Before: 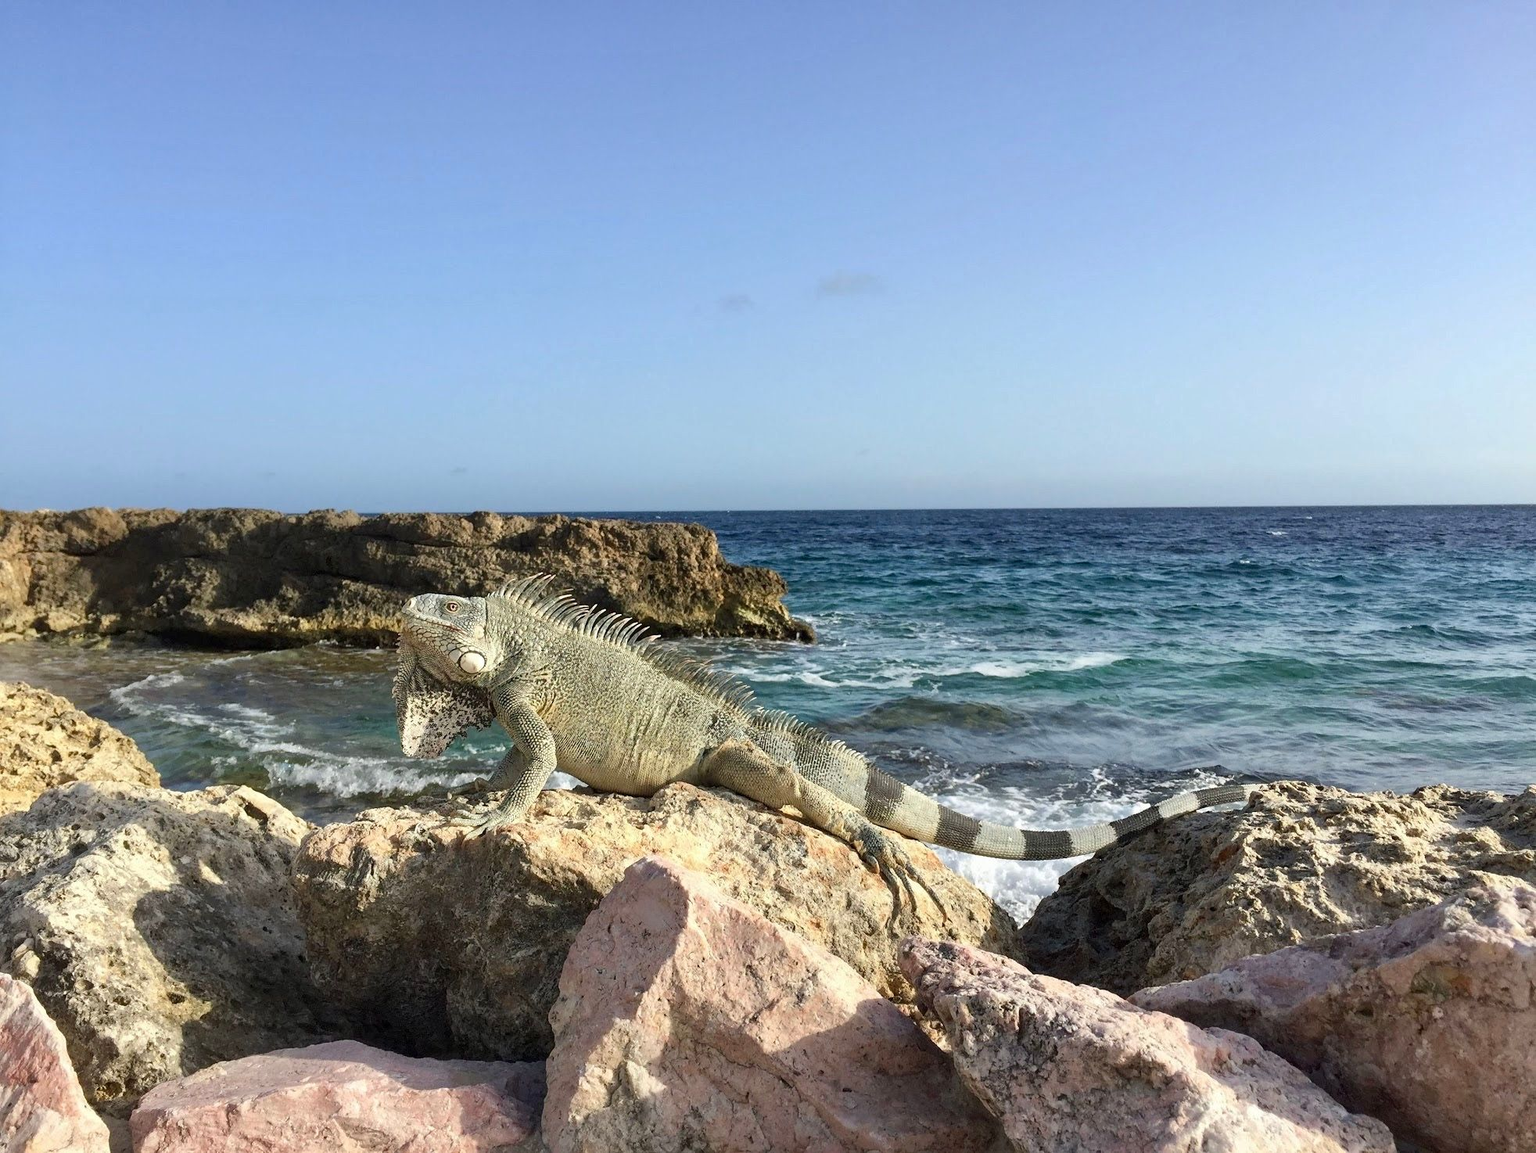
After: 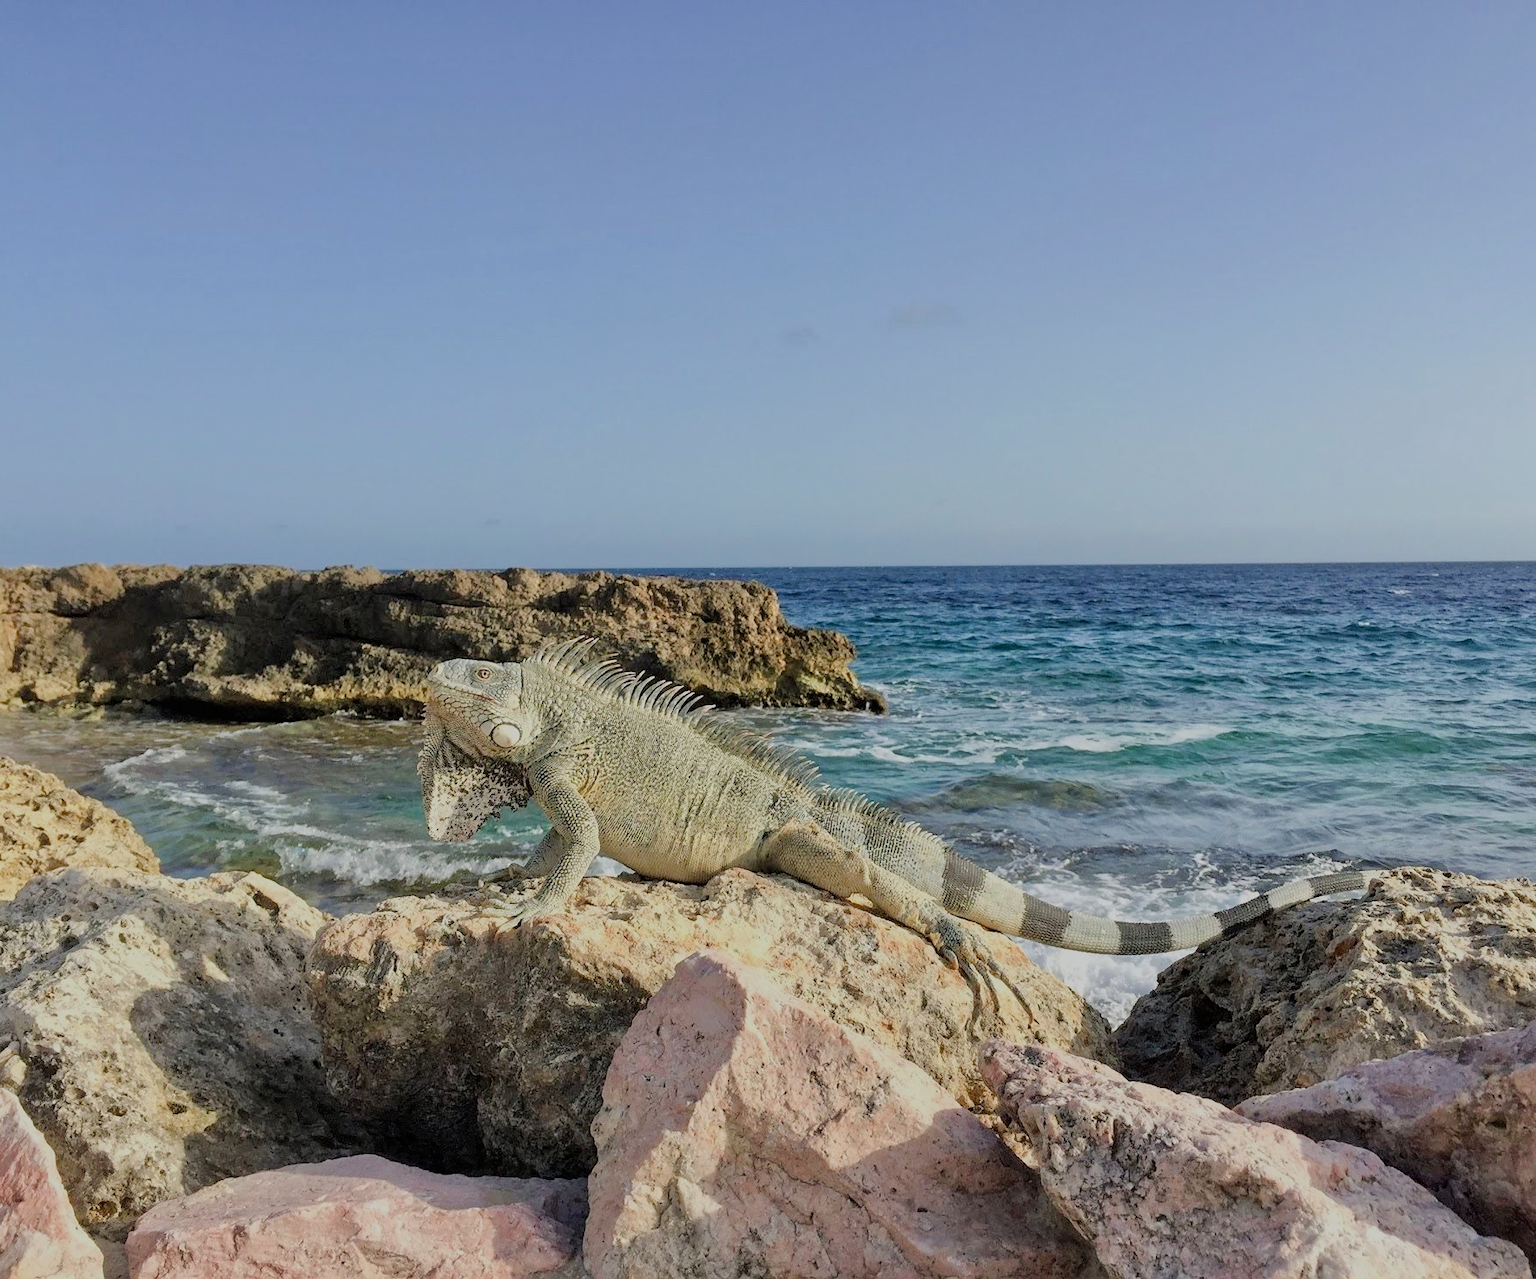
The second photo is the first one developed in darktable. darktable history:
crop and rotate: left 1.088%, right 8.807%
tone equalizer: -8 EV -0.002 EV, -7 EV 0.005 EV, -6 EV -0.008 EV, -5 EV 0.007 EV, -4 EV -0.042 EV, -3 EV -0.233 EV, -2 EV -0.662 EV, -1 EV -0.983 EV, +0 EV -0.969 EV, smoothing diameter 2%, edges refinement/feathering 20, mask exposure compensation -1.57 EV, filter diffusion 5
exposure: exposure 0.7 EV, compensate highlight preservation false
filmic rgb: black relative exposure -7.65 EV, white relative exposure 4.56 EV, hardness 3.61
